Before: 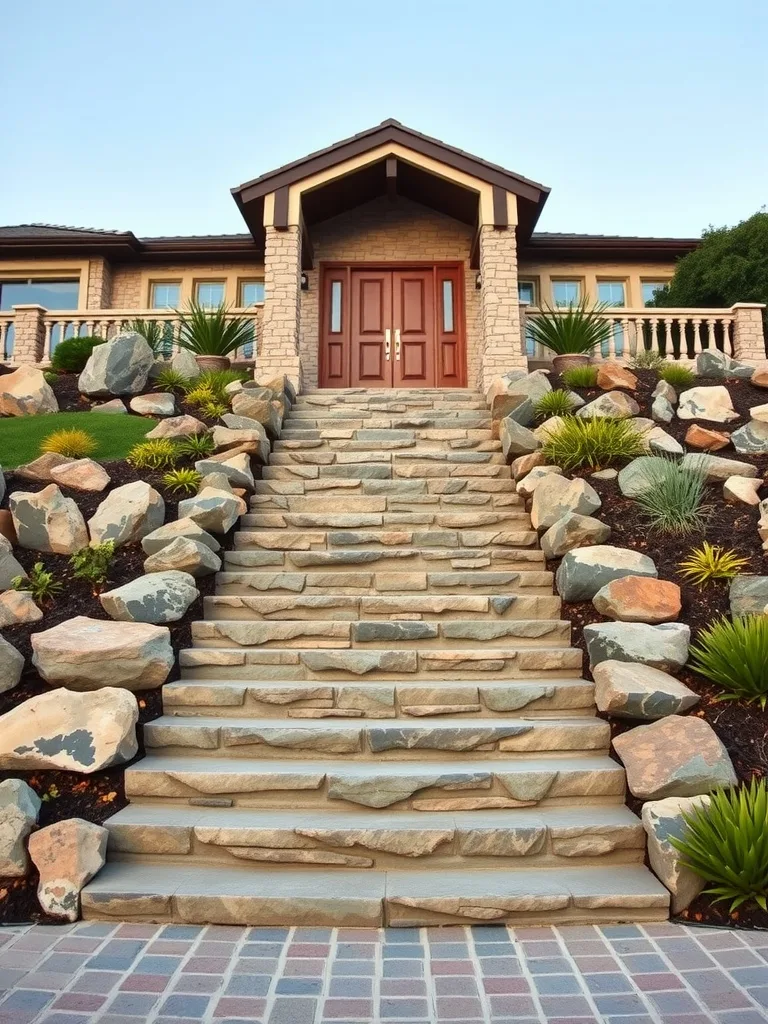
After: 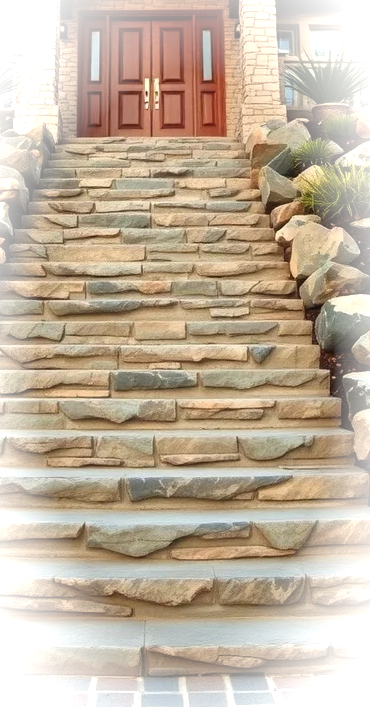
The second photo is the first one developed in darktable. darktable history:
crop: left 31.395%, top 24.586%, right 20.378%, bottom 6.326%
exposure: black level correction -0.004, exposure 0.049 EV, compensate exposure bias true, compensate highlight preservation false
vignetting: brightness 0.988, saturation -0.49, automatic ratio true
